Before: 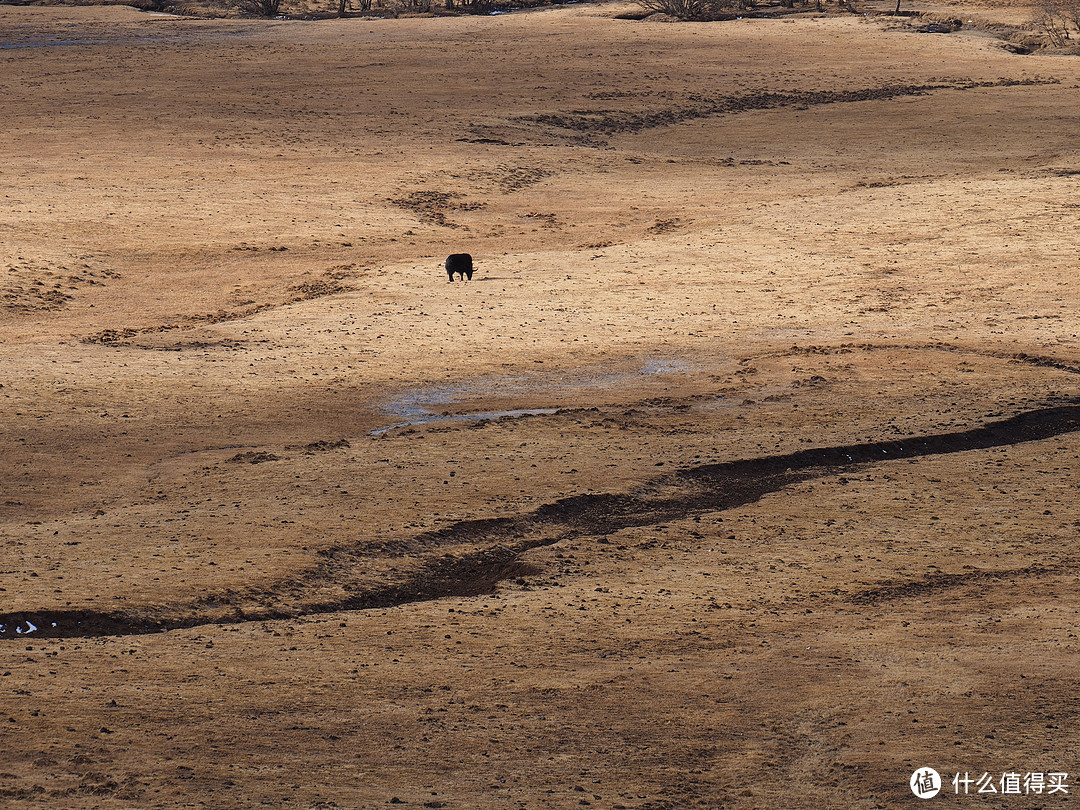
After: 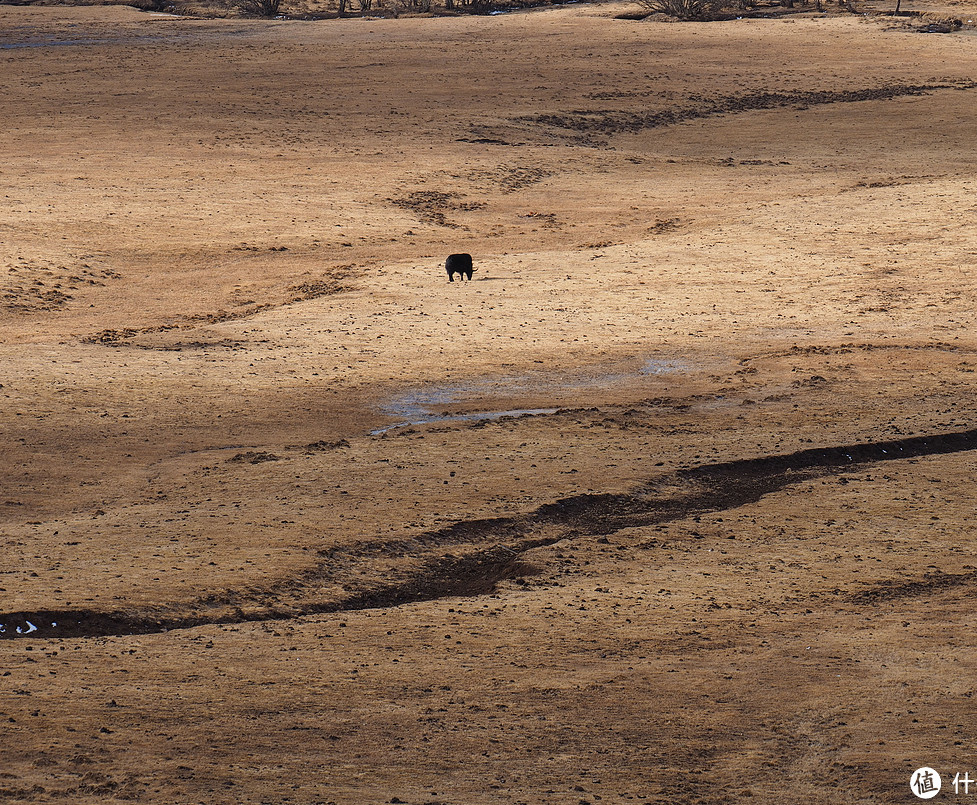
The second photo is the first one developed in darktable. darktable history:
base curve: exposure shift 0.01, preserve colors none
crop: right 9.503%, bottom 0.047%
